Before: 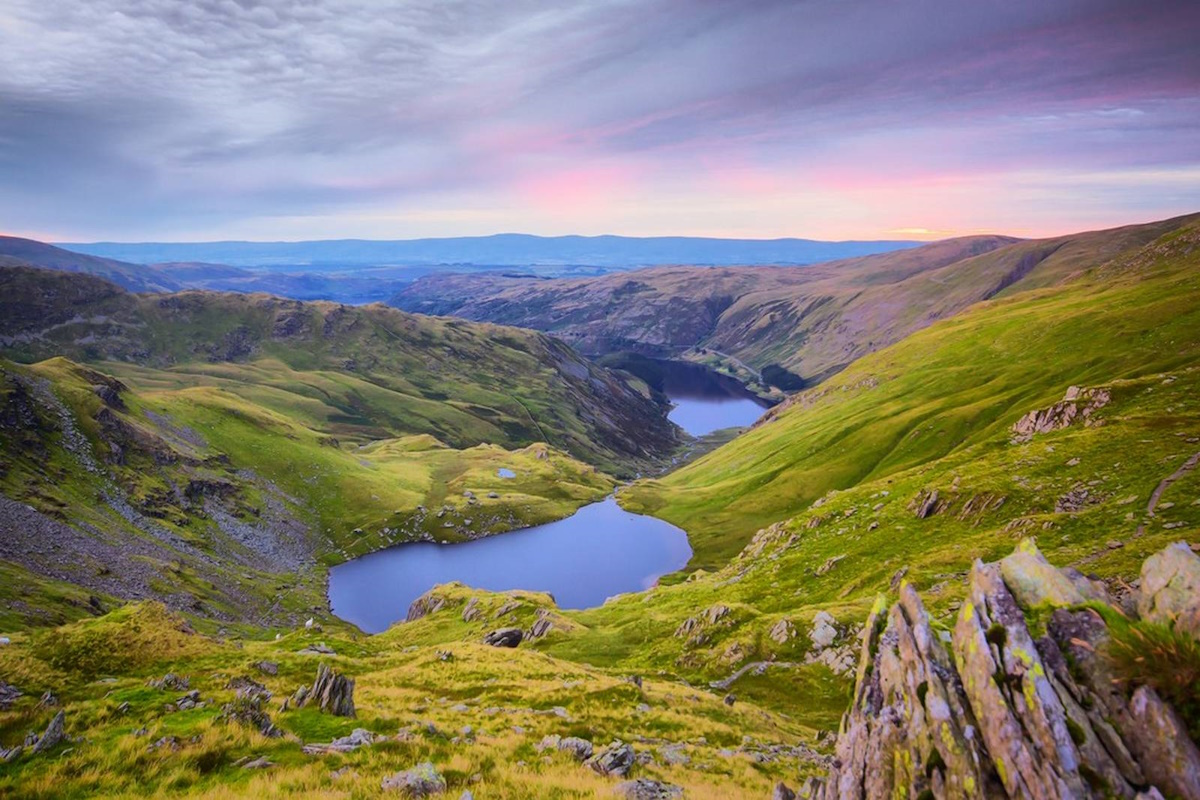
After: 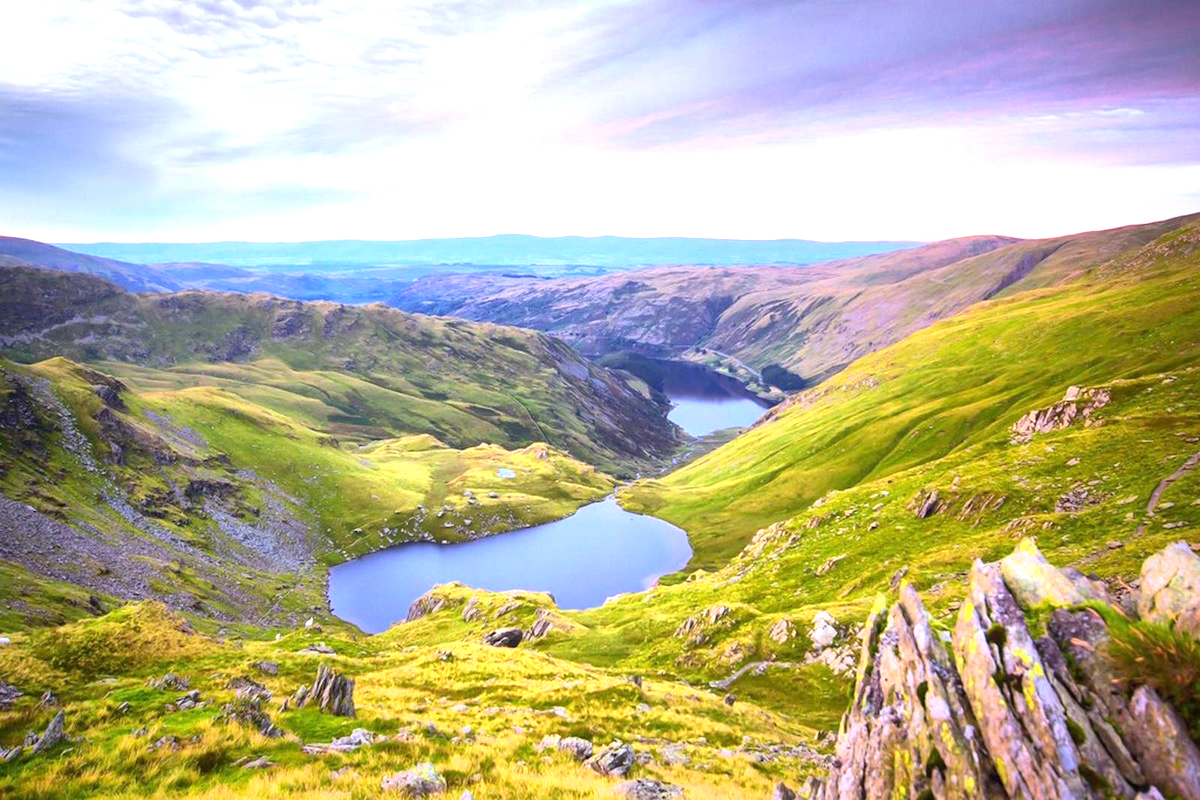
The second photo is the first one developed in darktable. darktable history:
exposure: exposure 1.15 EV, compensate highlight preservation false
white balance: red 1.009, blue 1.027
